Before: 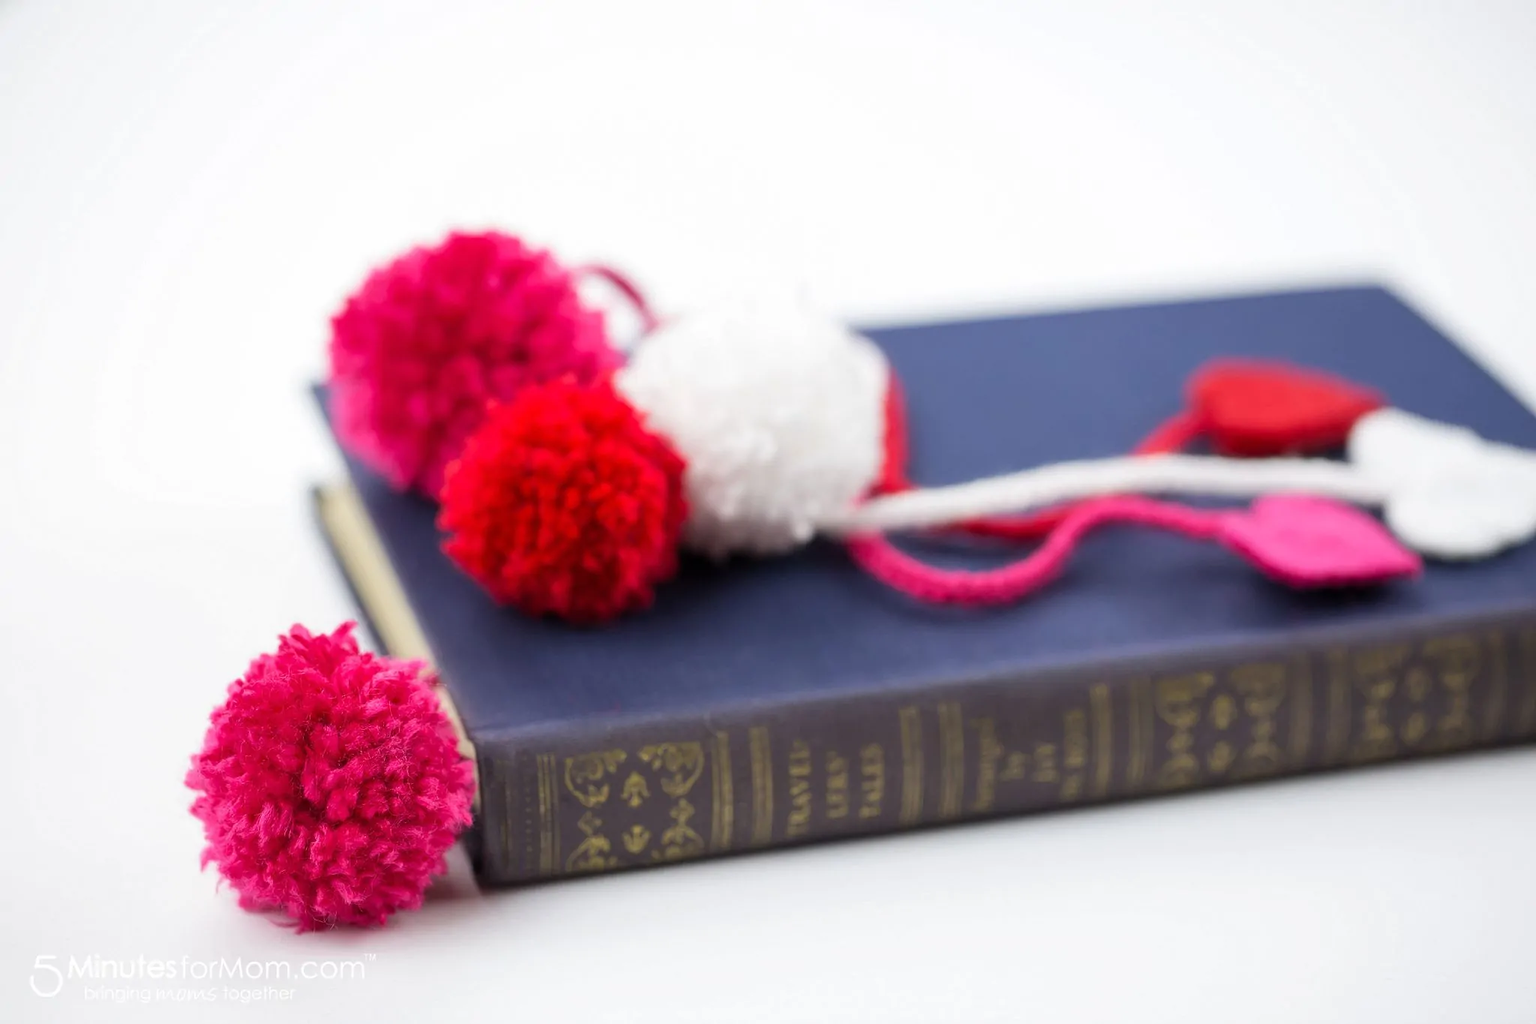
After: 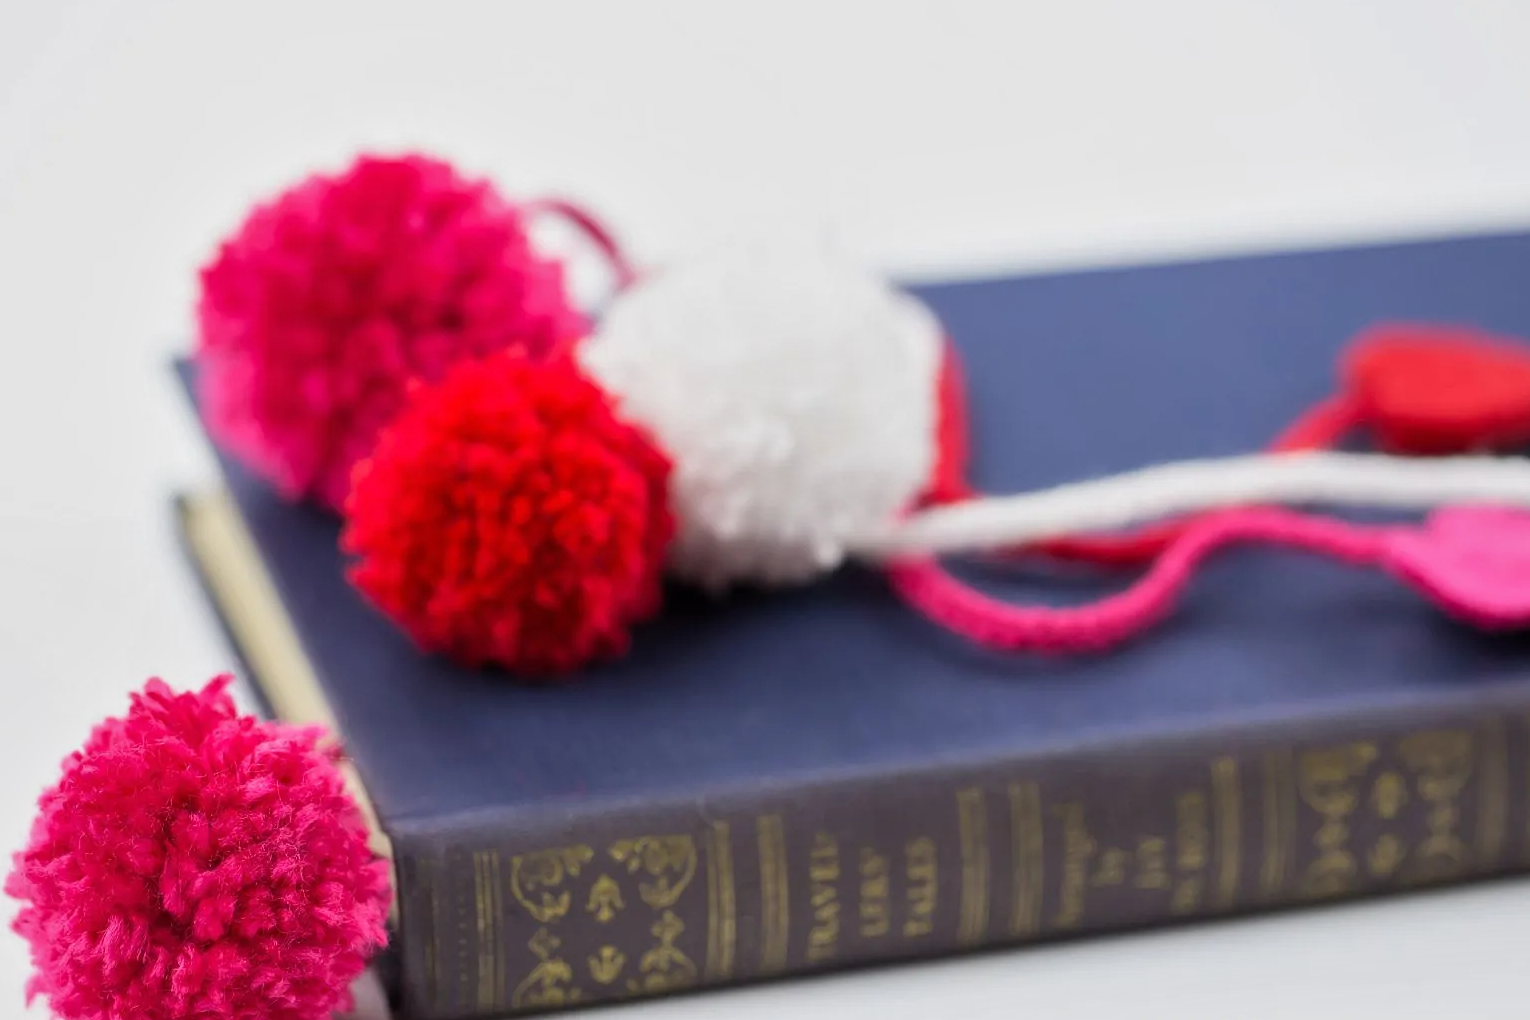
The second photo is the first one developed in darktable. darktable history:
crop and rotate: left 11.831%, top 11.346%, right 13.429%, bottom 13.899%
tone equalizer: -8 EV -0.002 EV, -7 EV 0.005 EV, -6 EV -0.009 EV, -5 EV 0.011 EV, -4 EV -0.012 EV, -3 EV 0.007 EV, -2 EV -0.062 EV, -1 EV -0.293 EV, +0 EV -0.582 EV, smoothing diameter 2%, edges refinement/feathering 20, mask exposure compensation -1.57 EV, filter diffusion 5
